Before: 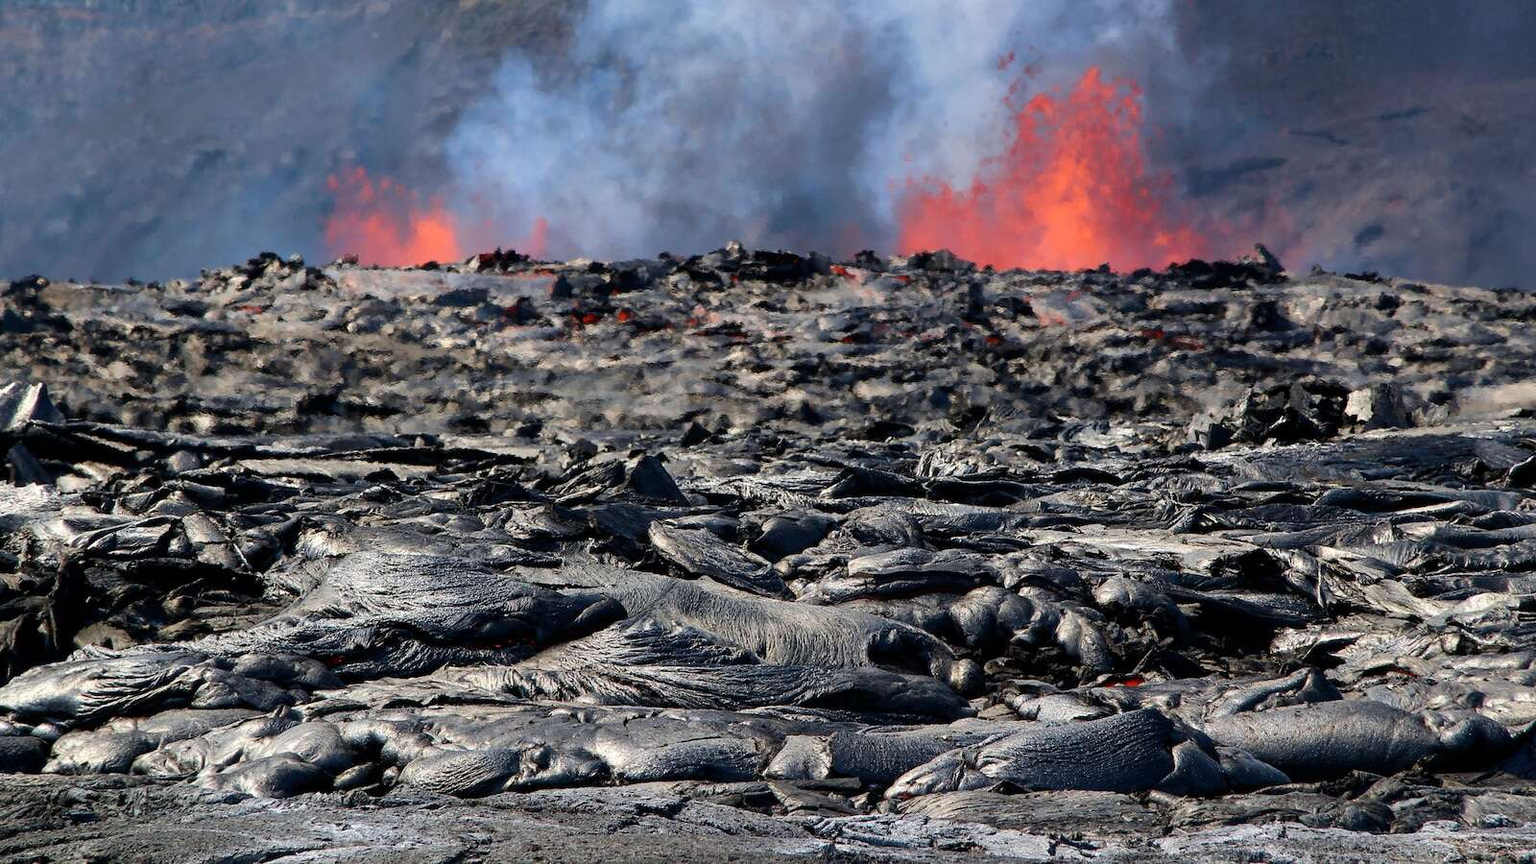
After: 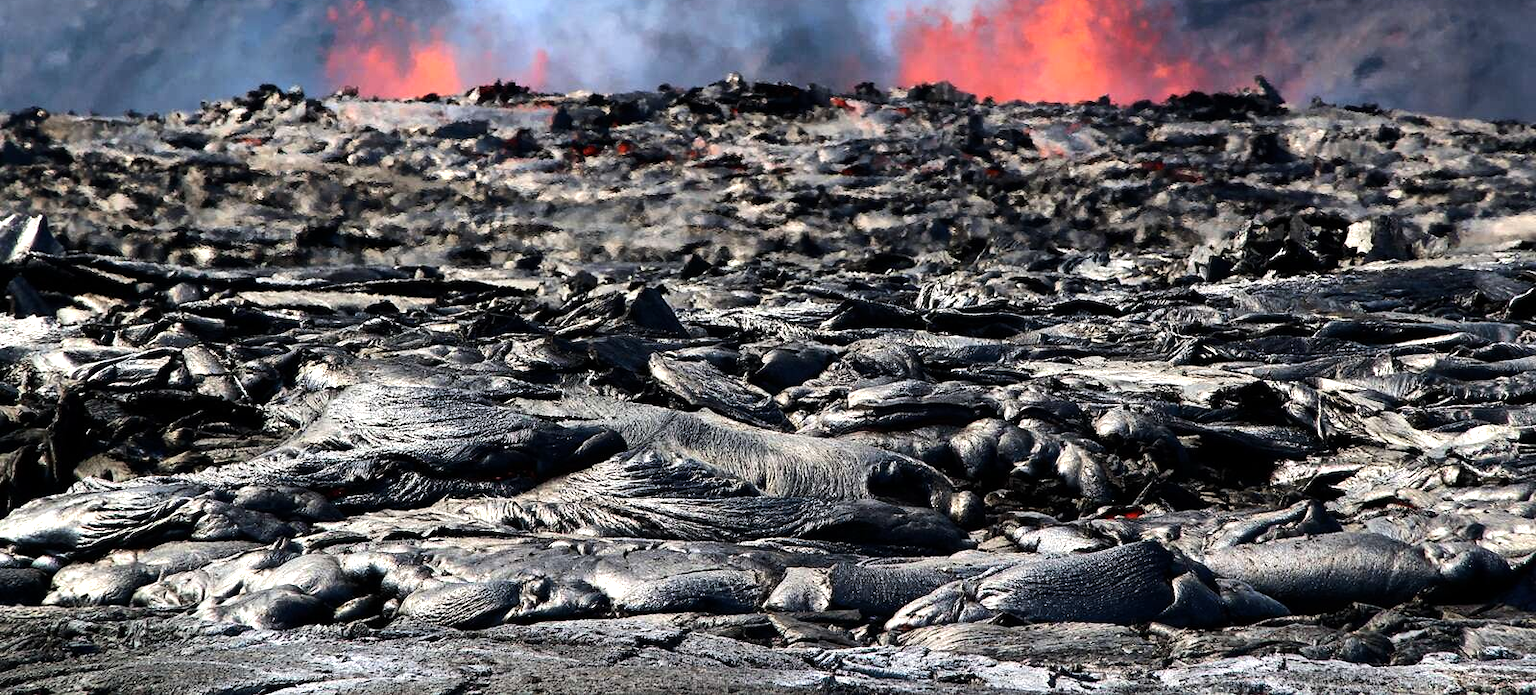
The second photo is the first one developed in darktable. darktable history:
tone equalizer: -8 EV -0.746 EV, -7 EV -0.686 EV, -6 EV -0.562 EV, -5 EV -0.417 EV, -3 EV 0.392 EV, -2 EV 0.6 EV, -1 EV 0.687 EV, +0 EV 0.772 EV, edges refinement/feathering 500, mask exposure compensation -1.57 EV, preserve details no
crop and rotate: top 19.505%
